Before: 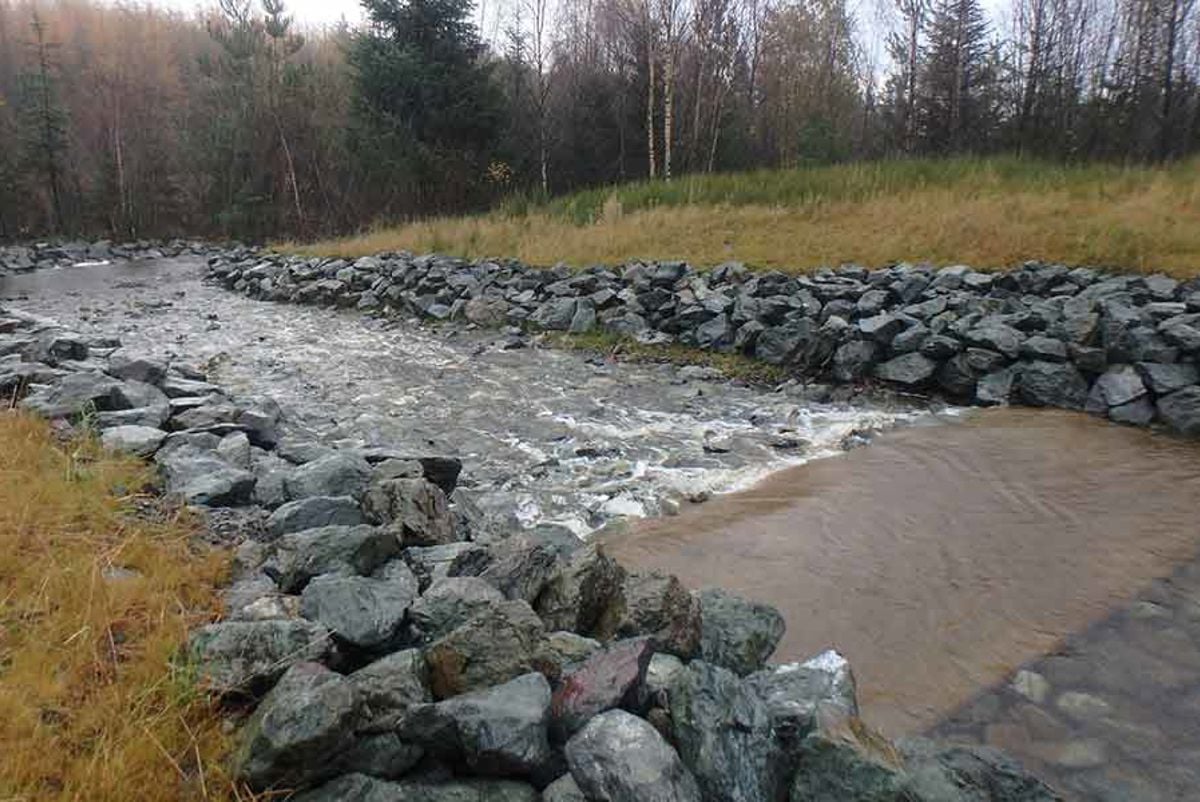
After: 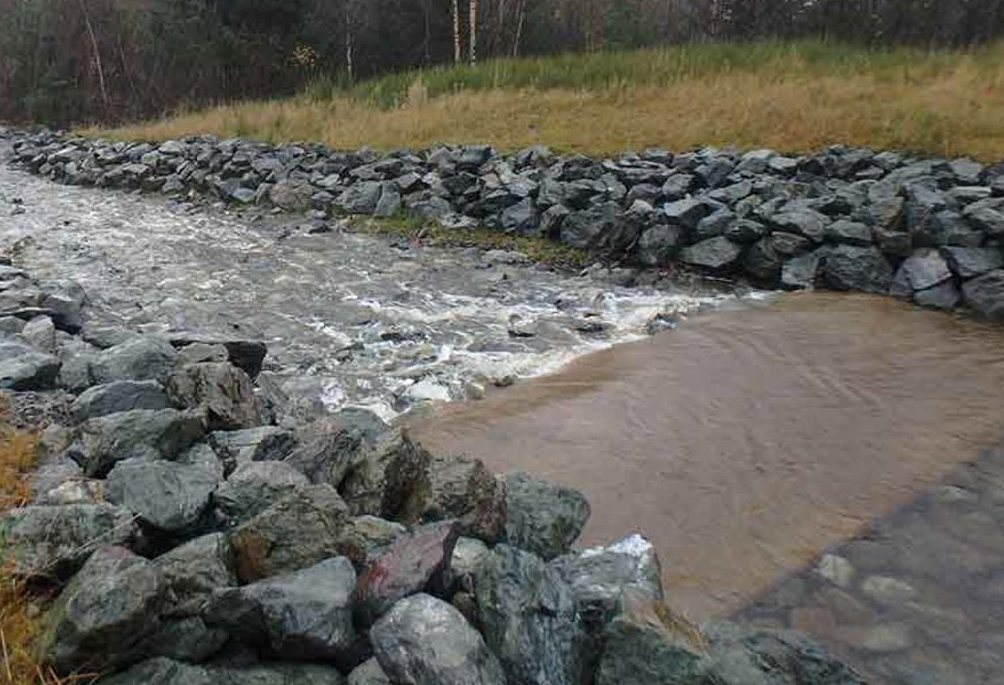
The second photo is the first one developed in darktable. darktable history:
crop: left 16.301%, top 14.507%
